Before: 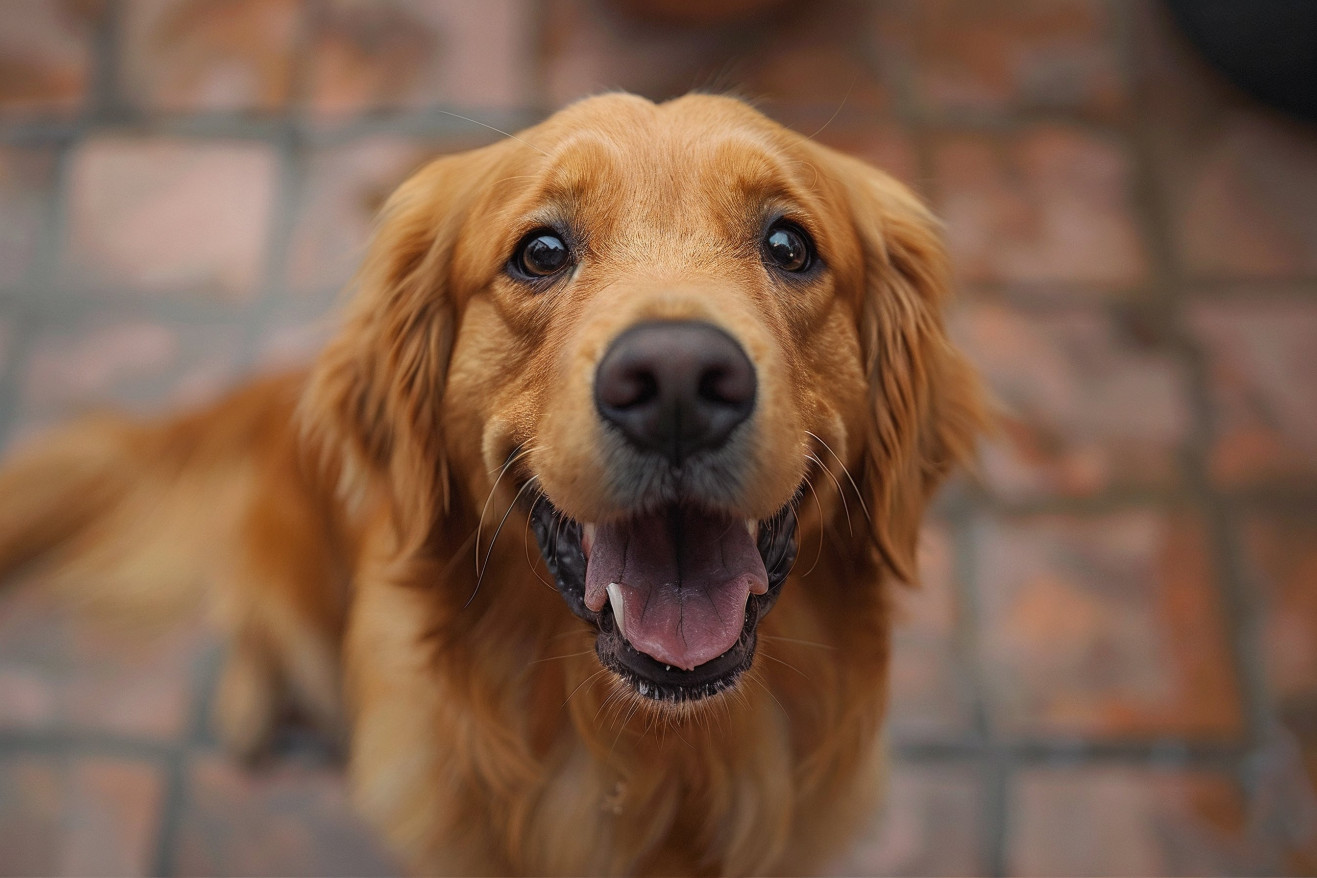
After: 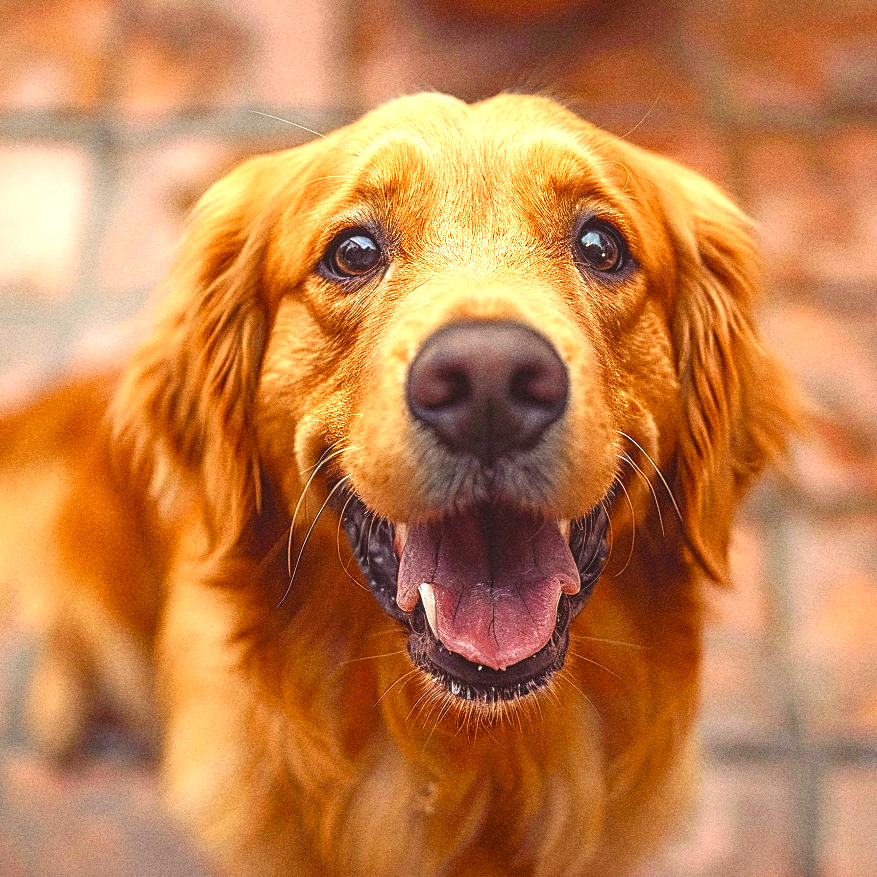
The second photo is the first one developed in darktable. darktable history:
crop and rotate: left 14.292%, right 19.041%
rgb levels: mode RGB, independent channels, levels [[0, 0.5, 1], [0, 0.521, 1], [0, 0.536, 1]]
sharpen: amount 0.55
grain: coarseness 11.82 ISO, strength 36.67%, mid-tones bias 74.17%
local contrast: on, module defaults
exposure: black level correction 0, exposure 1.2 EV, compensate exposure bias true, compensate highlight preservation false
color balance rgb: shadows lift › chroma 3%, shadows lift › hue 280.8°, power › hue 330°, highlights gain › chroma 3%, highlights gain › hue 75.6°, global offset › luminance 2%, perceptual saturation grading › global saturation 20%, perceptual saturation grading › highlights -25%, perceptual saturation grading › shadows 50%, global vibrance 20.33%
